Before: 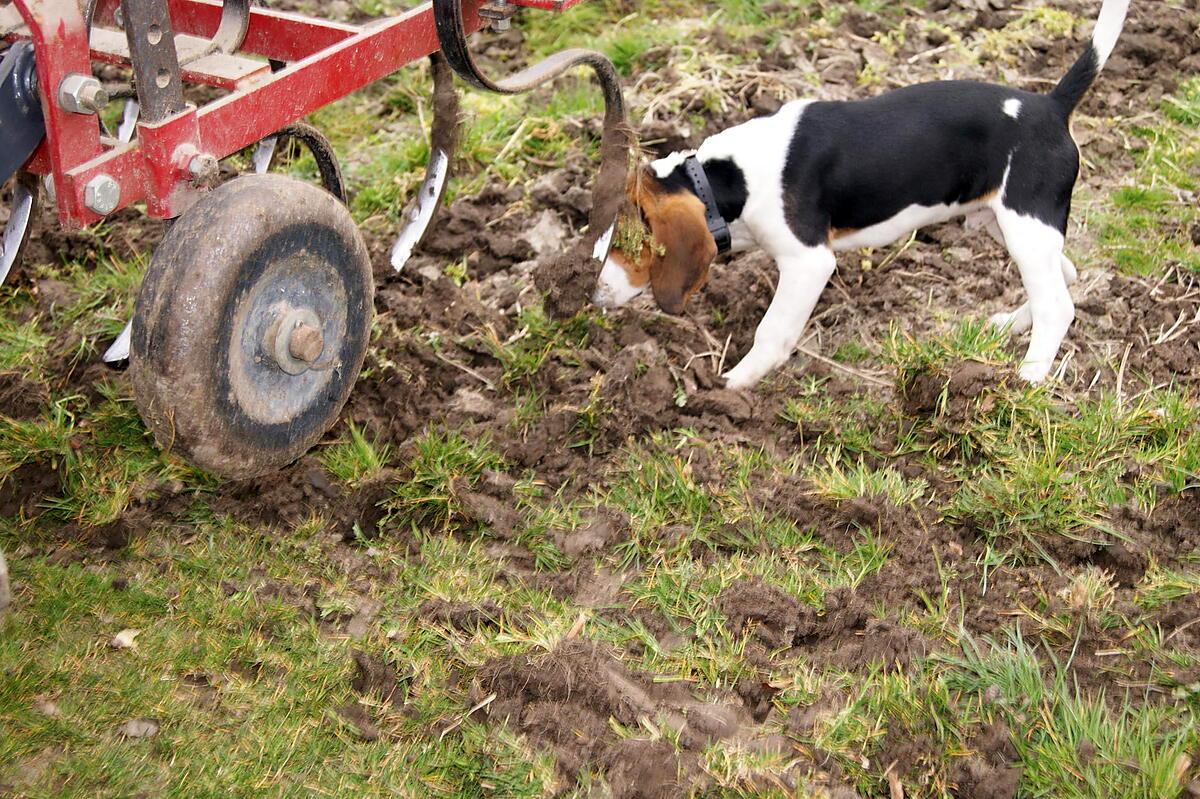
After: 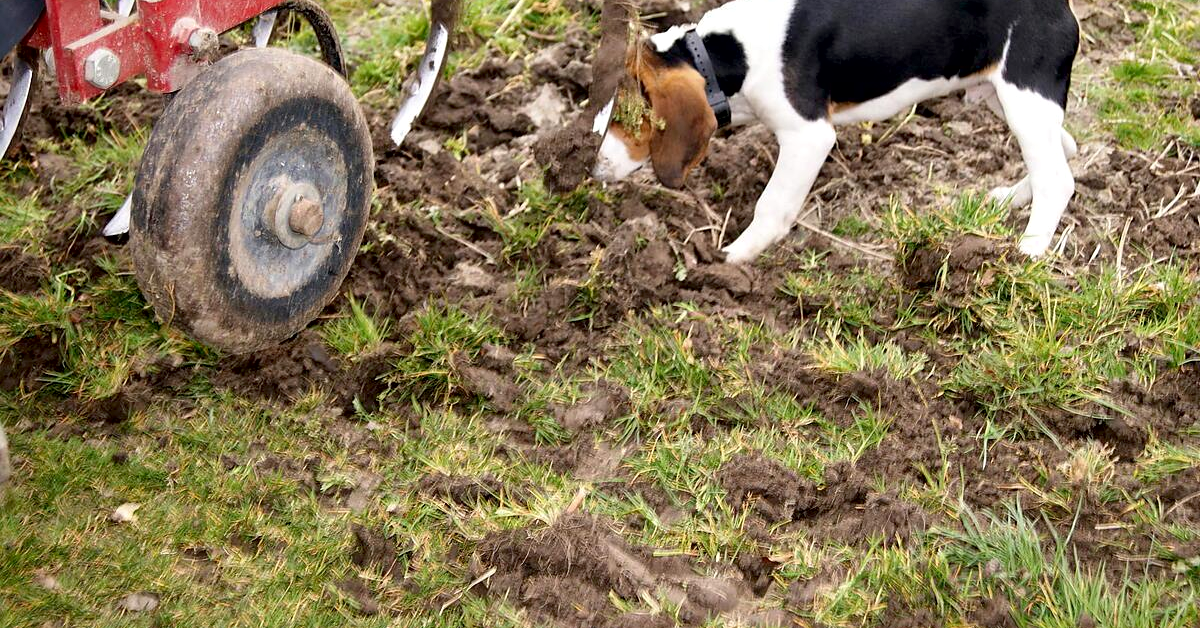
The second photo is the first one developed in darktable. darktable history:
local contrast: mode bilateral grid, contrast 30, coarseness 25, midtone range 0.2
tone equalizer: on, module defaults
exposure: black level correction 0.005, exposure 0.001 EV, compensate highlight preservation false
crop and rotate: top 15.774%, bottom 5.506%
